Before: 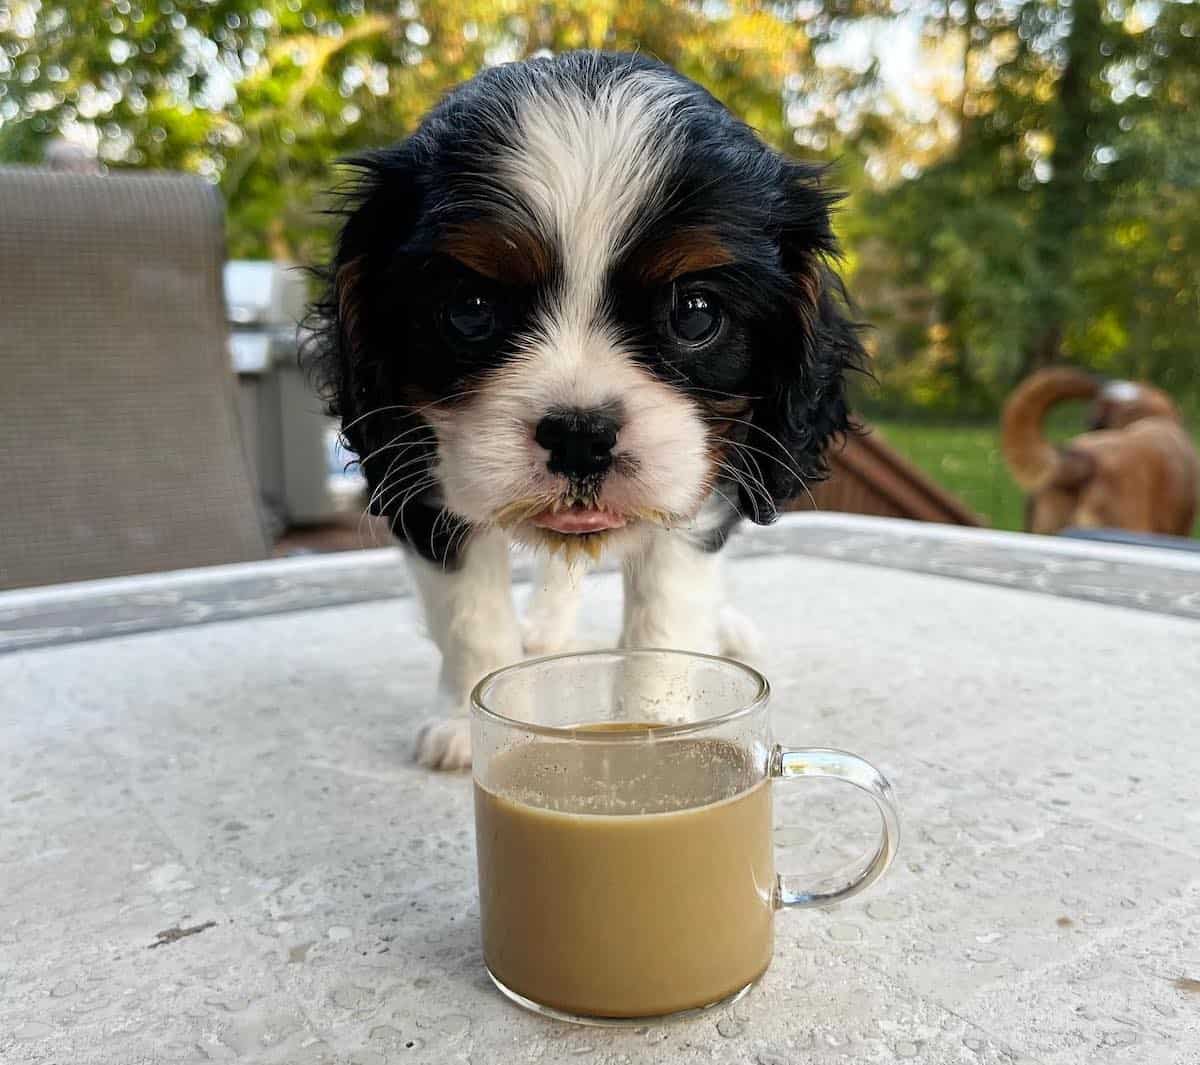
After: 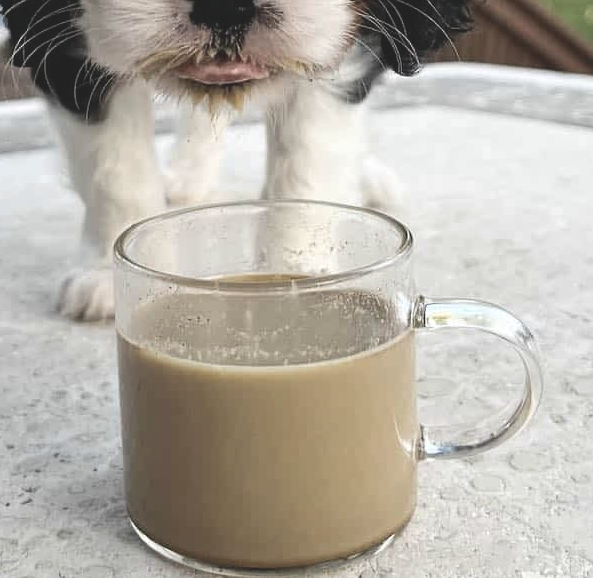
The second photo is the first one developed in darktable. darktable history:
crop: left 29.773%, top 42.167%, right 20.787%, bottom 3.475%
contrast brightness saturation: contrast -0.259, saturation -0.438
tone equalizer: -8 EV -0.727 EV, -7 EV -0.725 EV, -6 EV -0.633 EV, -5 EV -0.396 EV, -3 EV 0.373 EV, -2 EV 0.6 EV, -1 EV 0.679 EV, +0 EV 0.78 EV, edges refinement/feathering 500, mask exposure compensation -1.57 EV, preserve details no
